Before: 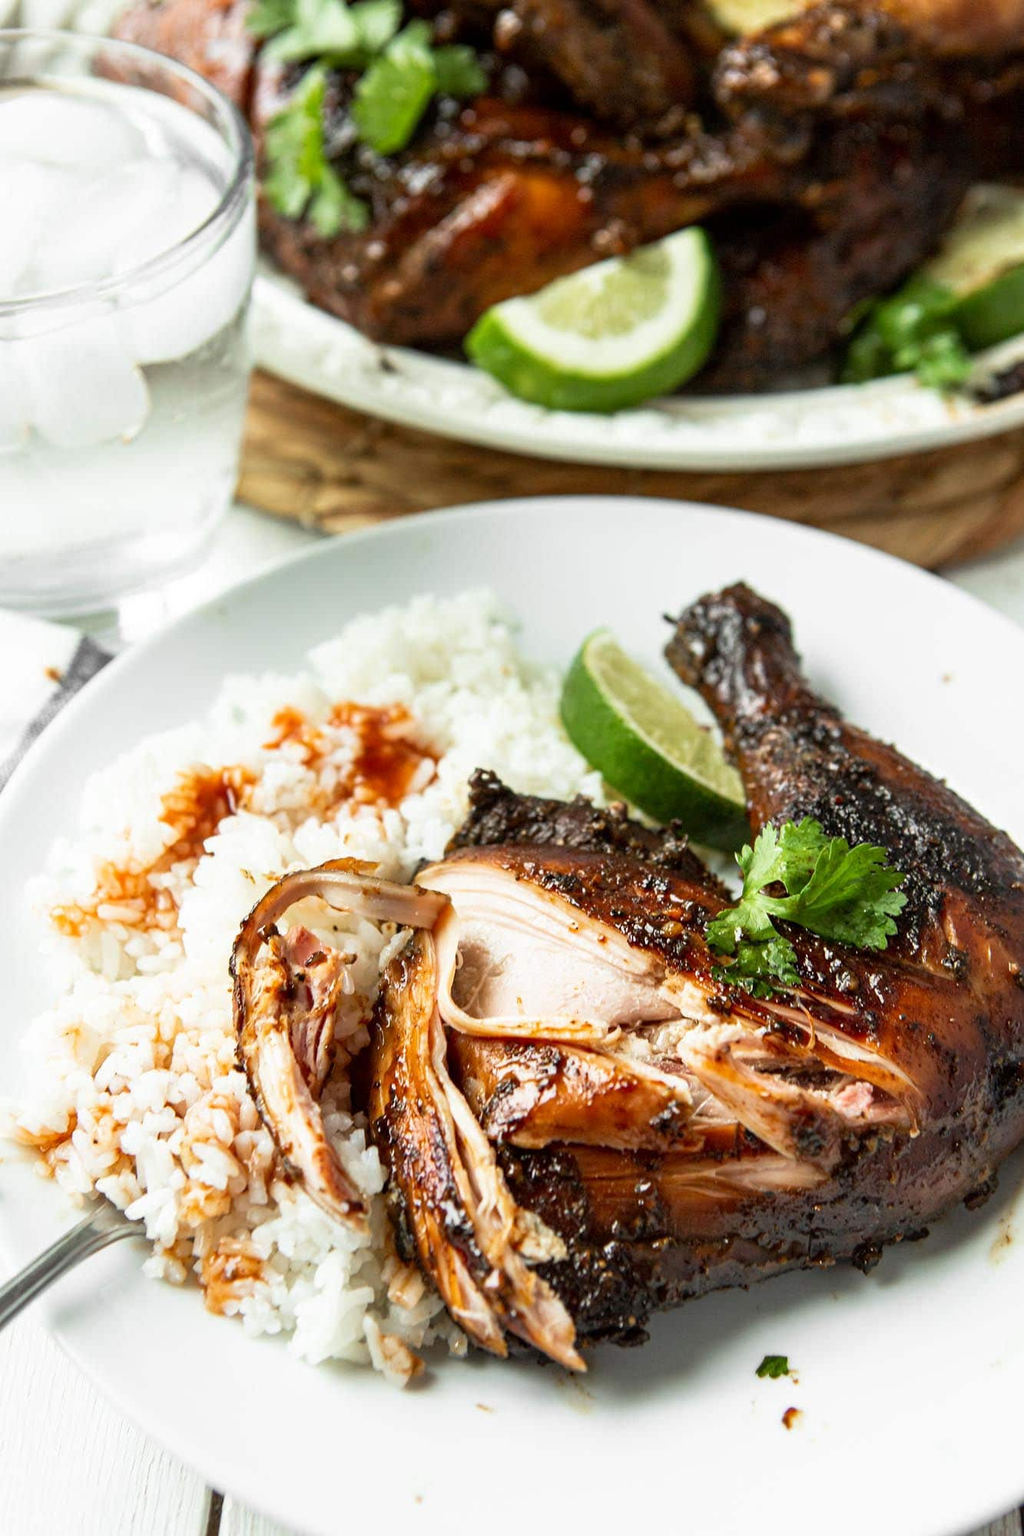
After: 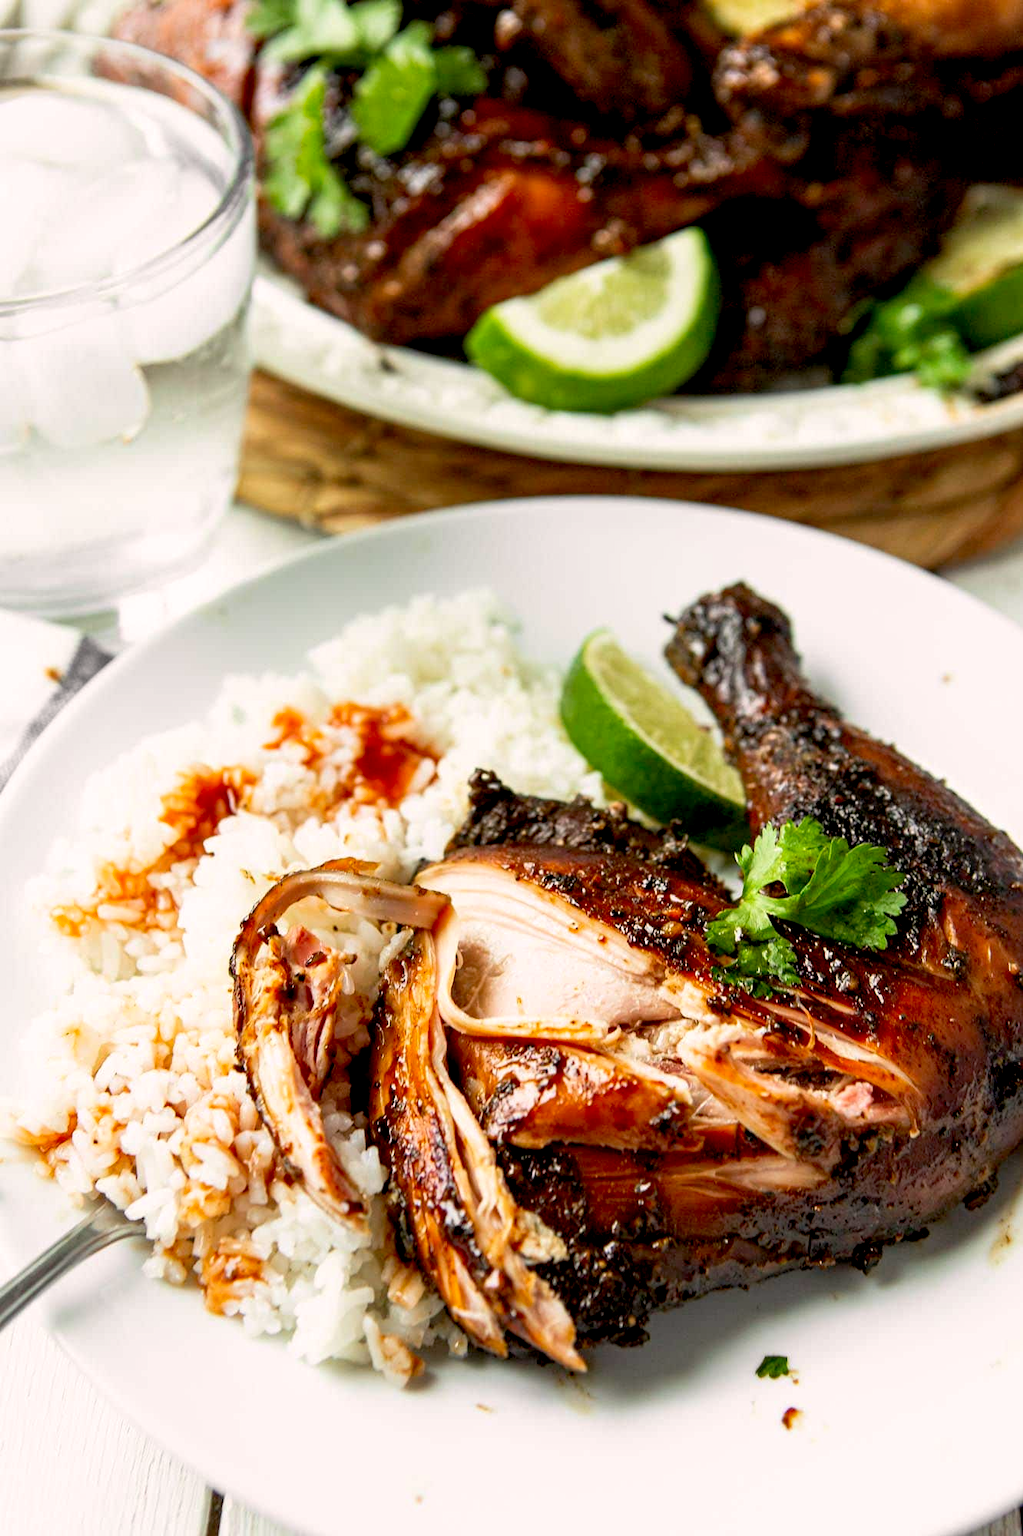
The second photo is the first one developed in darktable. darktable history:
color correction: highlights a* 3.22, highlights b* 1.93, saturation 1.19
exposure: black level correction 0.012, compensate highlight preservation false
